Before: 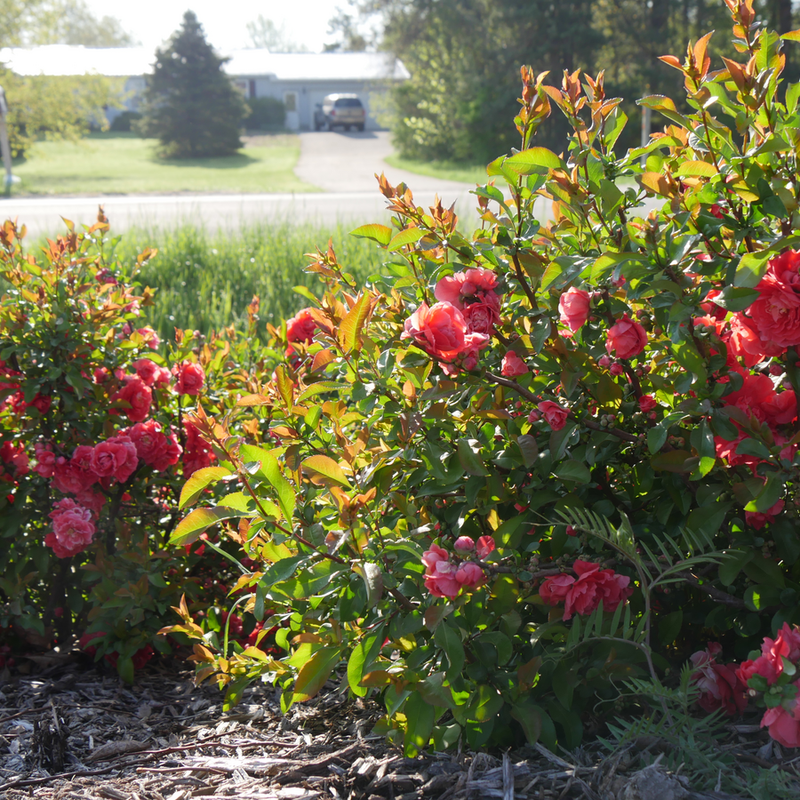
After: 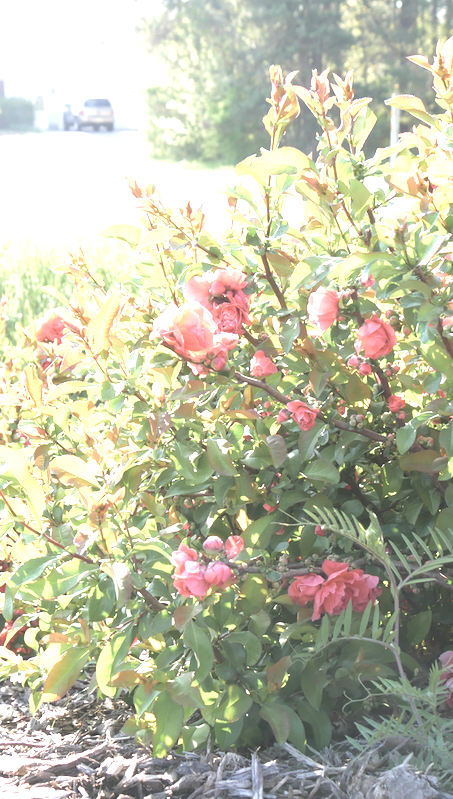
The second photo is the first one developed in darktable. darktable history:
exposure: exposure 2.003 EV, compensate highlight preservation false
contrast brightness saturation: brightness 0.18, saturation -0.5
velvia: on, module defaults
crop: left 31.458%, top 0%, right 11.876%
